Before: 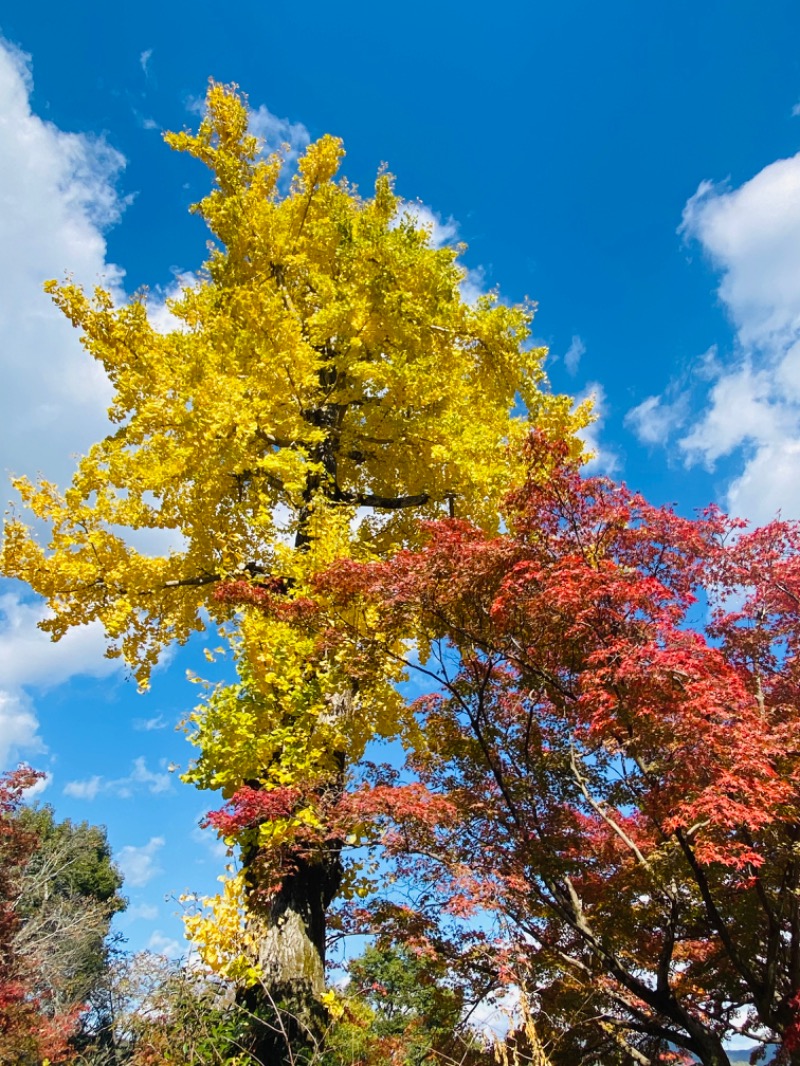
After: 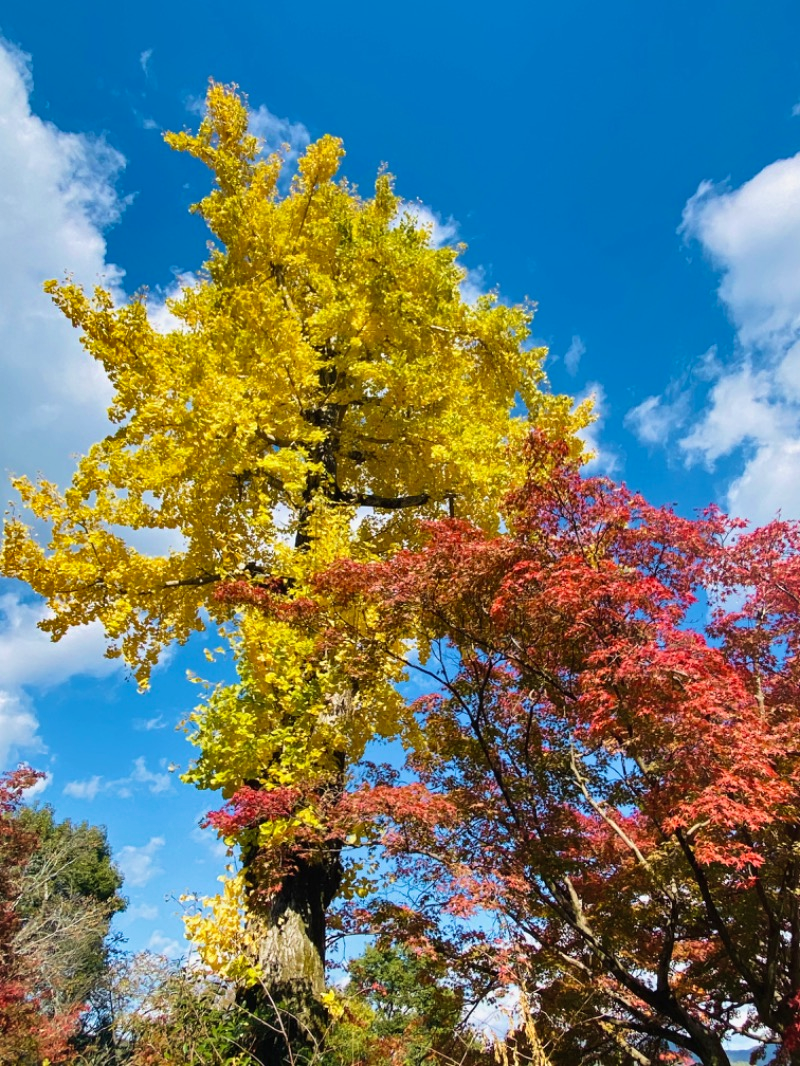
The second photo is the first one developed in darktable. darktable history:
shadows and highlights: shadows 32.99, highlights -46.85, compress 49.72%, soften with gaussian
velvia: on, module defaults
